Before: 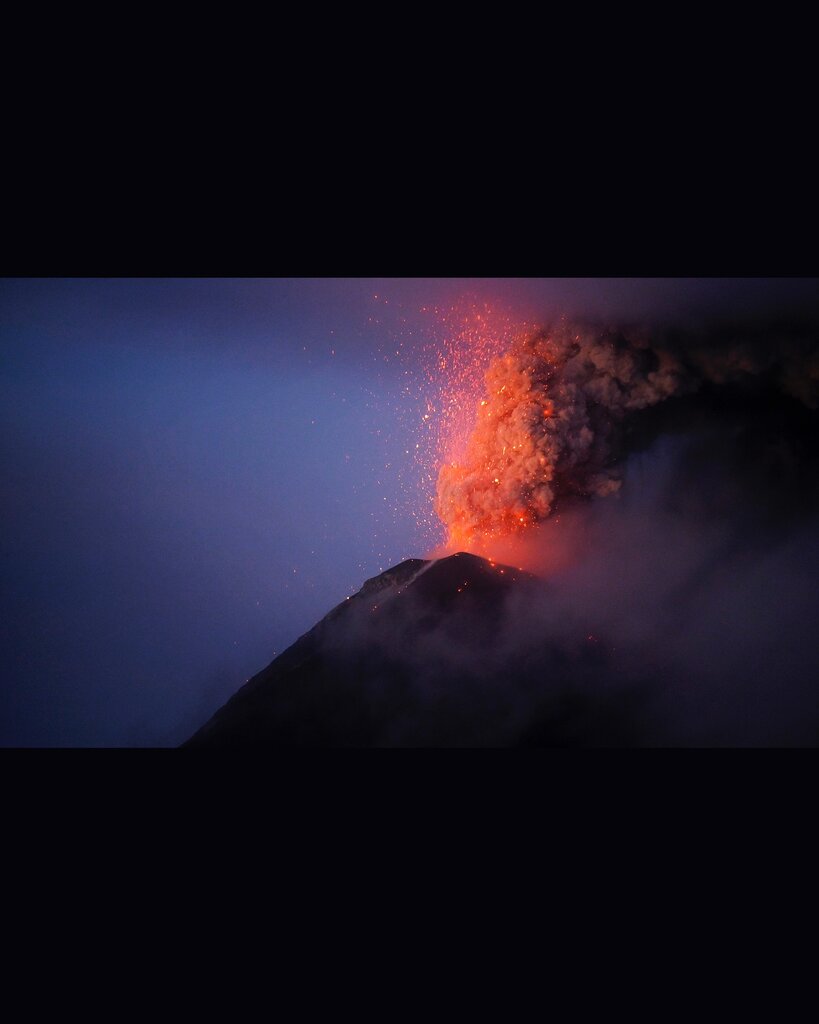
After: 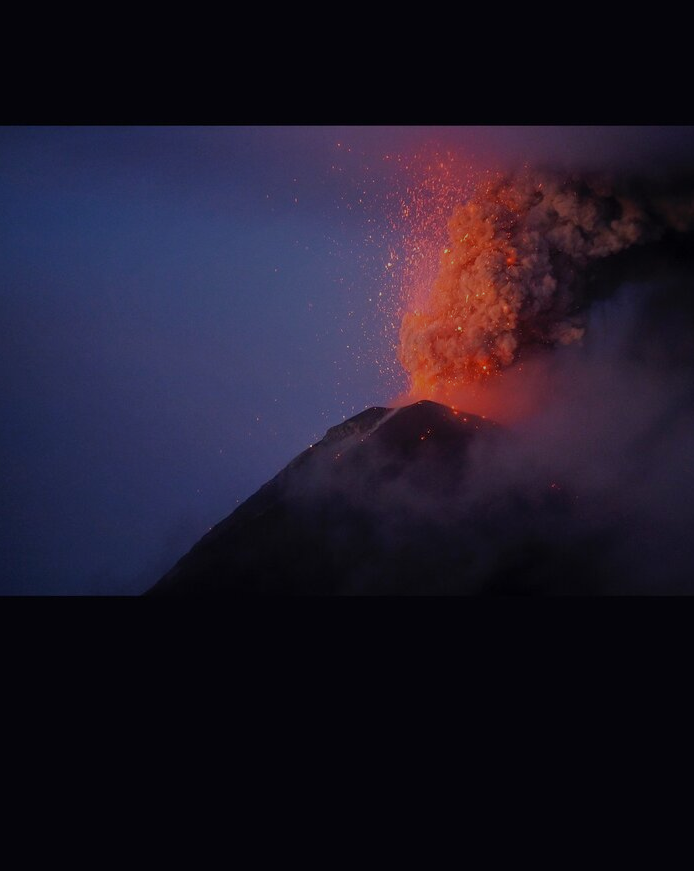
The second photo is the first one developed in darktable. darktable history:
tone equalizer: -8 EV -0.037 EV, -7 EV 0.027 EV, -6 EV -0.007 EV, -5 EV 0.008 EV, -4 EV -0.035 EV, -3 EV -0.229 EV, -2 EV -0.682 EV, -1 EV -0.981 EV, +0 EV -0.99 EV
crop and rotate: left 4.564%, top 14.941%, right 10.643%
